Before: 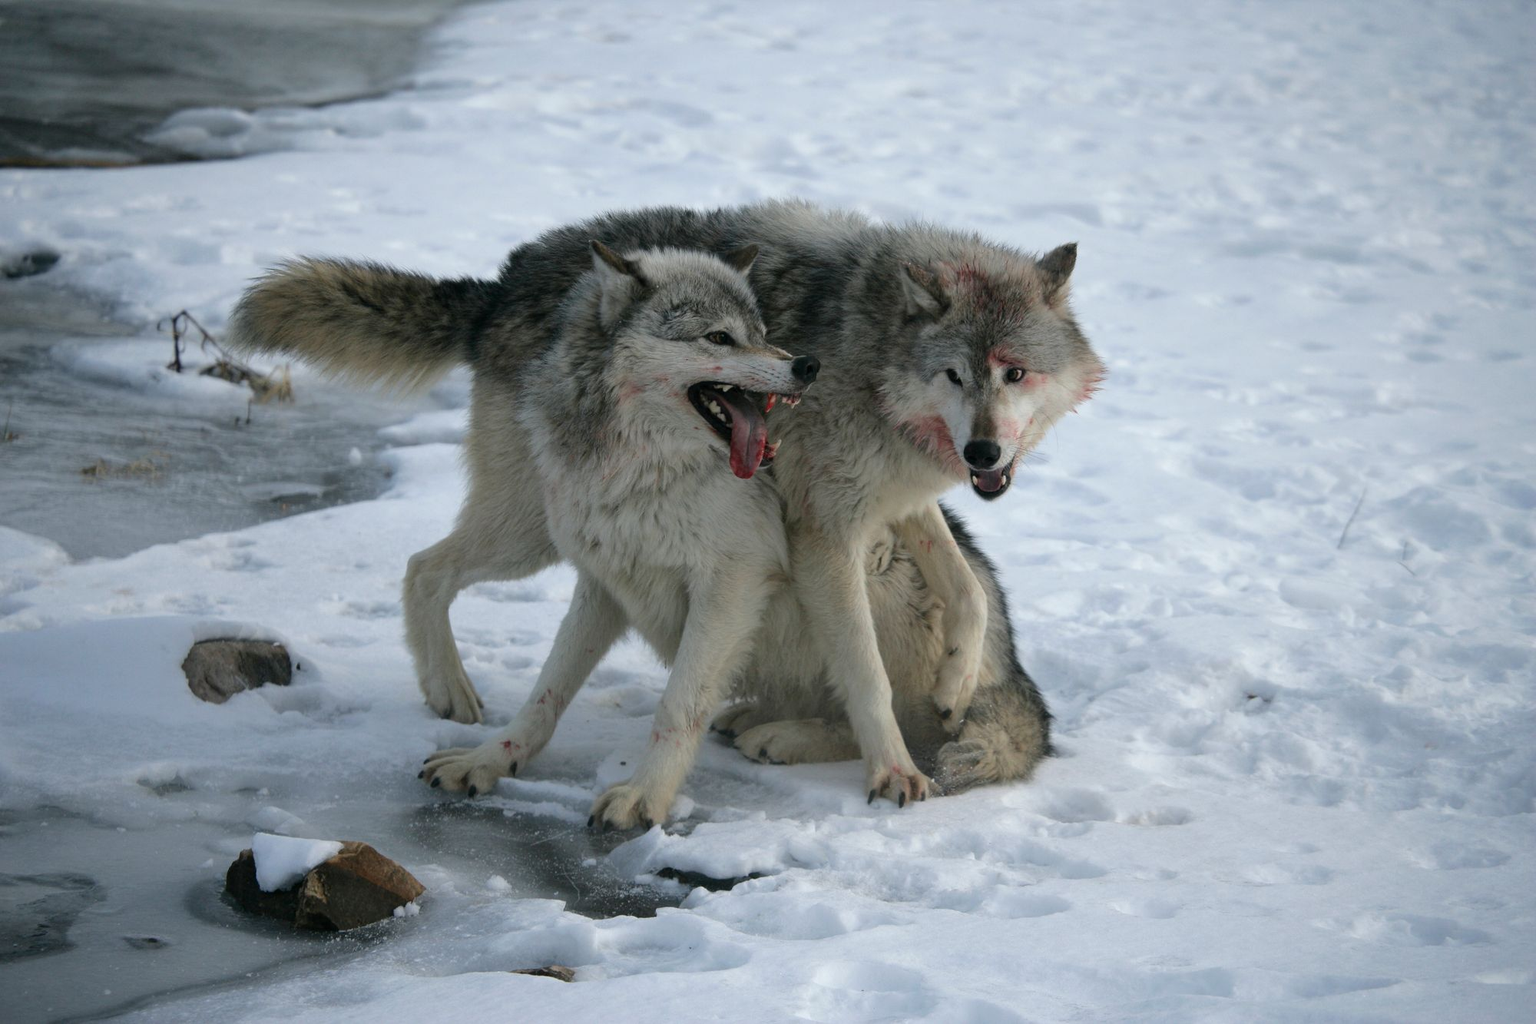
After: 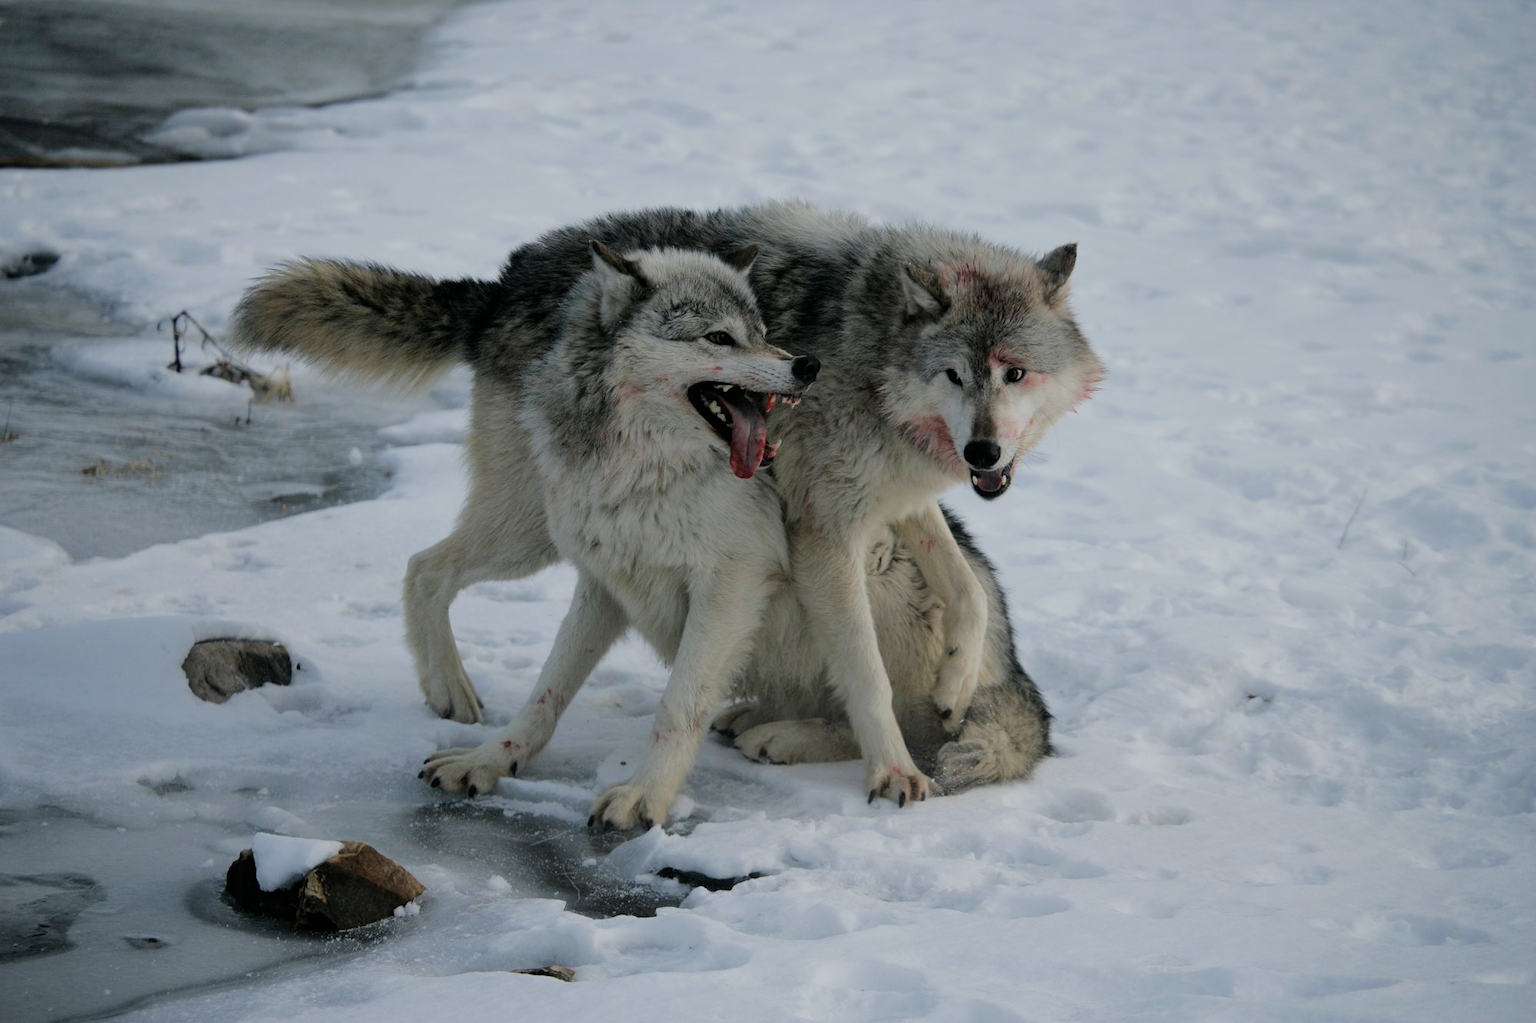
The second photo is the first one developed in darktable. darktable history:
filmic rgb: black relative exposure -7.38 EV, white relative exposure 5.08 EV, hardness 3.21
